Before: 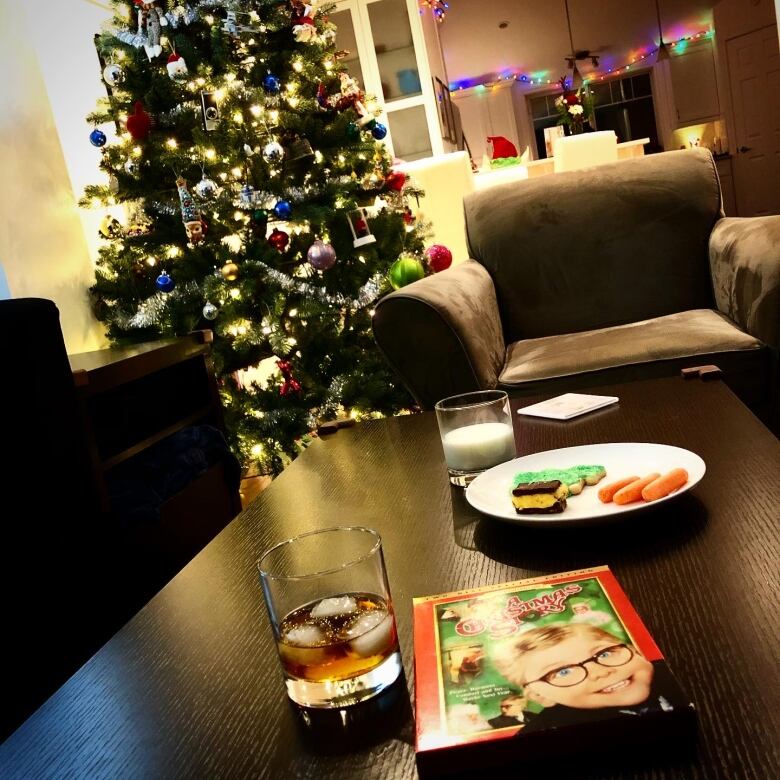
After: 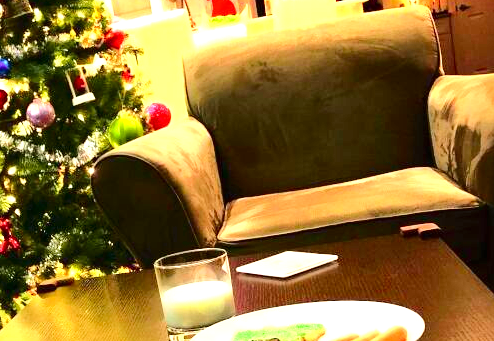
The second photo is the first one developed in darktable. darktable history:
crop: left 36.096%, top 18.258%, right 0.49%, bottom 37.991%
exposure: black level correction 0, exposure 1.2 EV, compensate highlight preservation false
tone curve: curves: ch0 [(0, 0) (0.131, 0.135) (0.288, 0.372) (0.451, 0.608) (0.612, 0.739) (0.736, 0.832) (1, 1)]; ch1 [(0, 0) (0.392, 0.398) (0.487, 0.471) (0.496, 0.493) (0.519, 0.531) (0.557, 0.591) (0.581, 0.639) (0.622, 0.711) (1, 1)]; ch2 [(0, 0) (0.388, 0.344) (0.438, 0.425) (0.476, 0.482) (0.502, 0.508) (0.524, 0.531) (0.538, 0.58) (0.58, 0.621) (0.613, 0.679) (0.655, 0.738) (1, 1)], color space Lab, independent channels, preserve colors none
